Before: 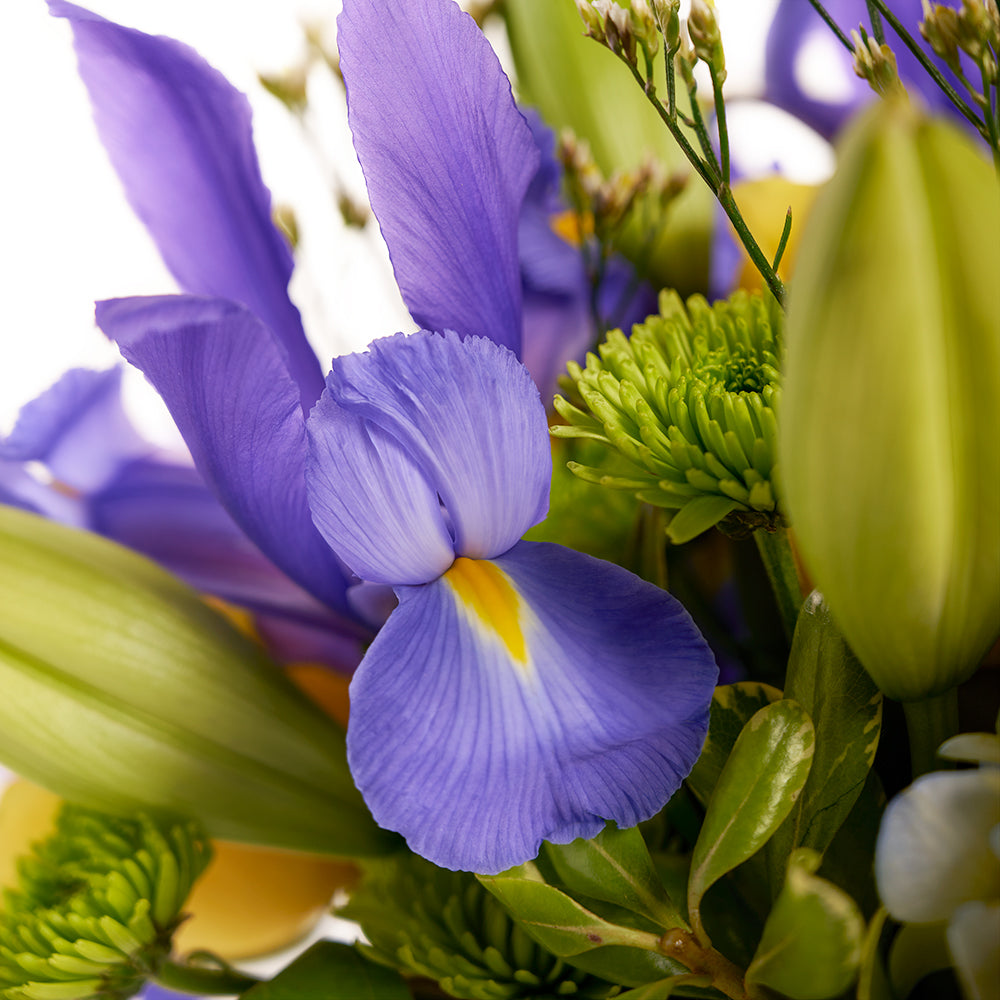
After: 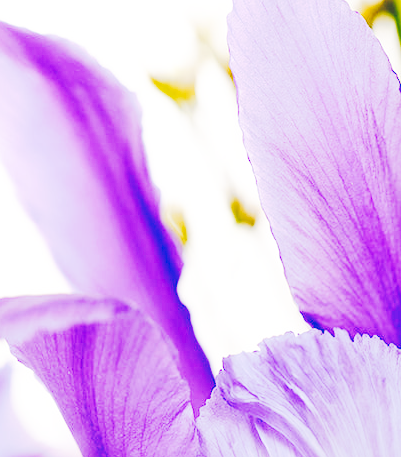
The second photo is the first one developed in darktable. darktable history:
base curve: curves: ch0 [(0, 0) (0.028, 0.03) (0.121, 0.232) (0.46, 0.748) (0.859, 0.968) (1, 1)], preserve colors none
crop and rotate: left 11.063%, top 0.108%, right 48.81%, bottom 54.148%
tone curve: curves: ch0 [(0, 0) (0.003, 0.184) (0.011, 0.184) (0.025, 0.189) (0.044, 0.192) (0.069, 0.194) (0.1, 0.2) (0.136, 0.202) (0.177, 0.206) (0.224, 0.214) (0.277, 0.243) (0.335, 0.297) (0.399, 0.39) (0.468, 0.508) (0.543, 0.653) (0.623, 0.754) (0.709, 0.834) (0.801, 0.887) (0.898, 0.925) (1, 1)], preserve colors none
haze removal: adaptive false
